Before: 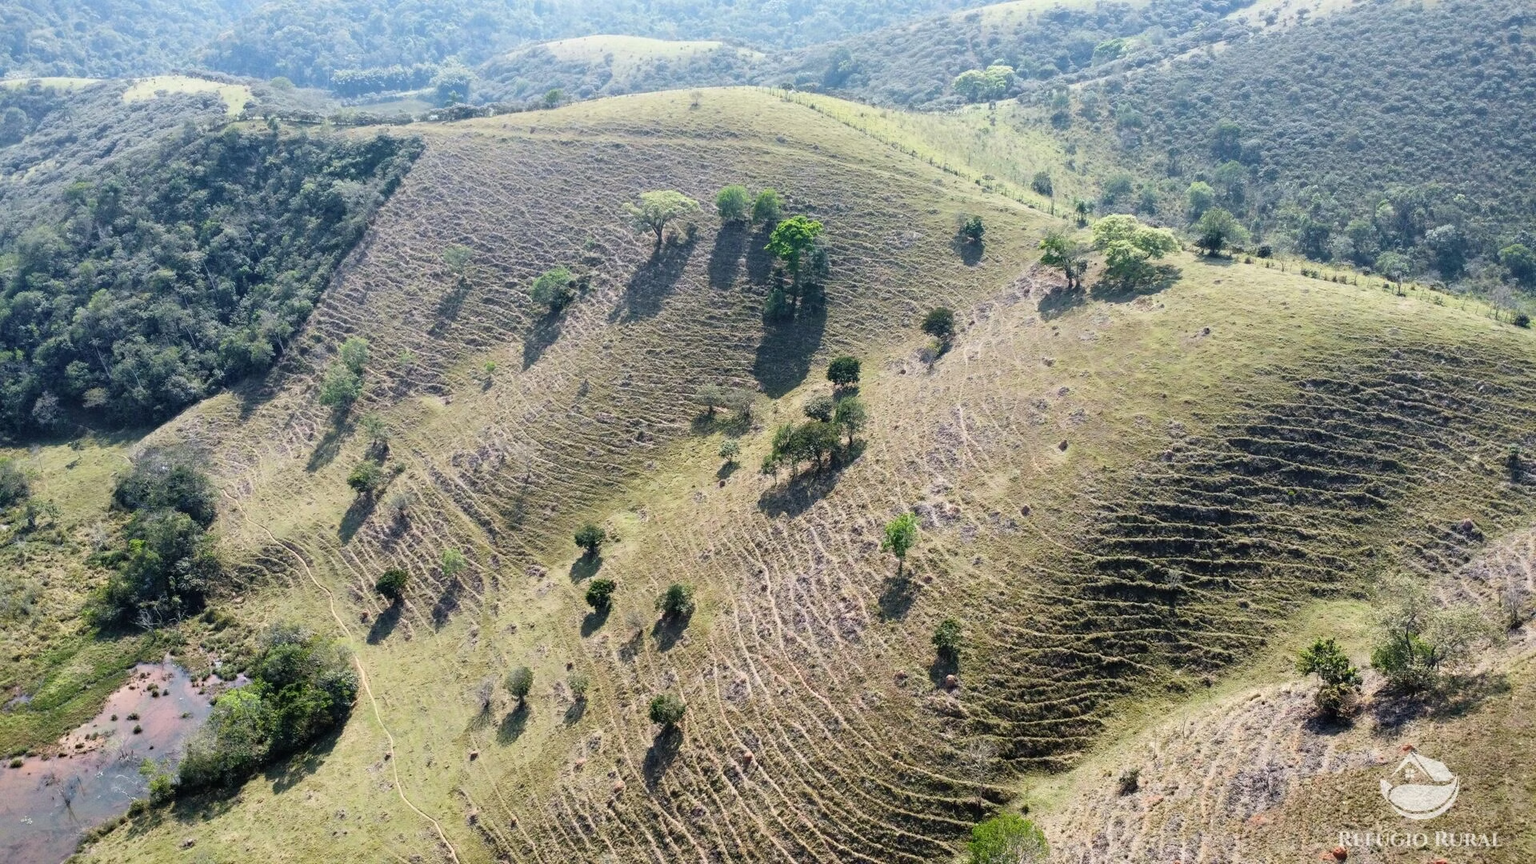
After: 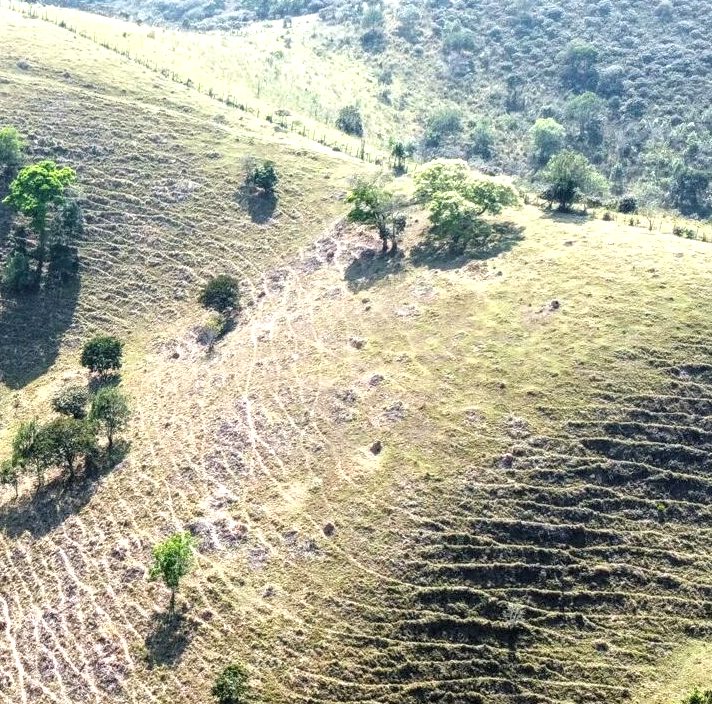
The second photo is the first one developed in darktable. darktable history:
crop and rotate: left 49.66%, top 10.101%, right 13.239%, bottom 24.7%
exposure: black level correction 0, exposure 0.692 EV, compensate exposure bias true, compensate highlight preservation false
local contrast: detail 130%
